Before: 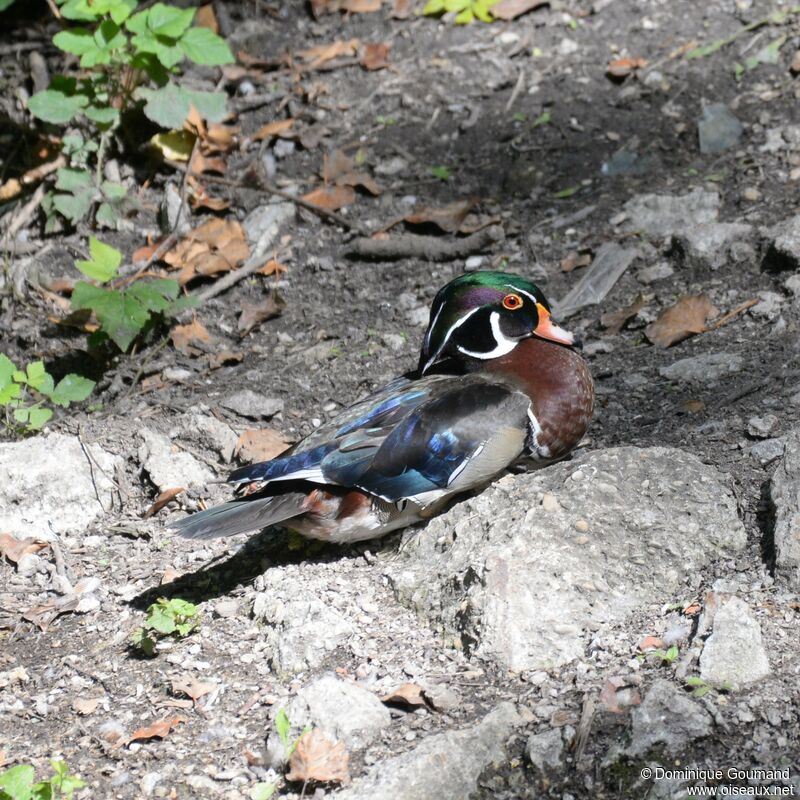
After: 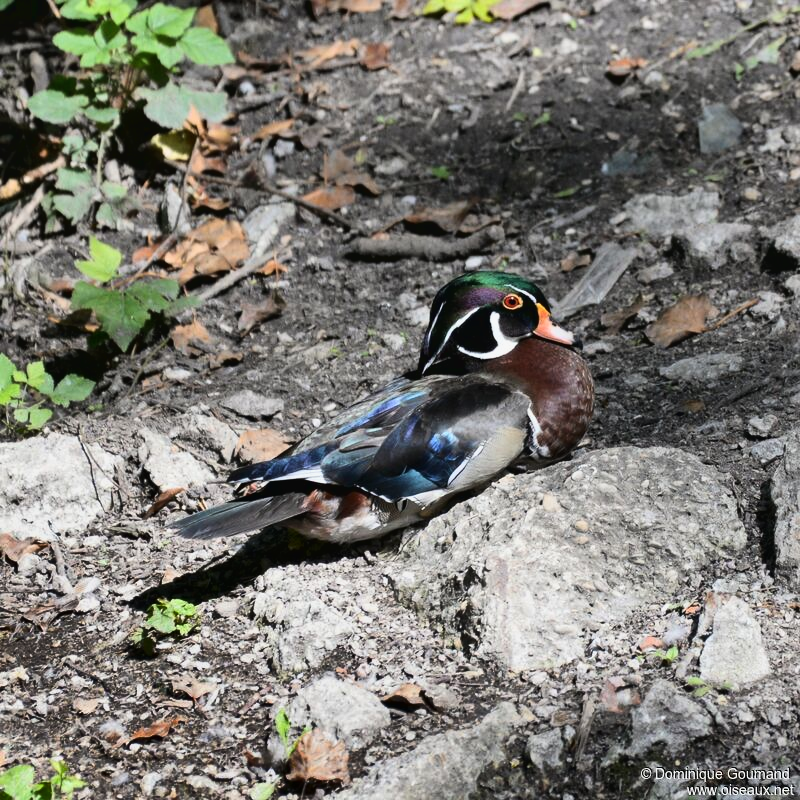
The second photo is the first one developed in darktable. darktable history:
tone curve: curves: ch0 [(0, 0) (0.003, 0.025) (0.011, 0.025) (0.025, 0.025) (0.044, 0.026) (0.069, 0.033) (0.1, 0.053) (0.136, 0.078) (0.177, 0.108) (0.224, 0.153) (0.277, 0.213) (0.335, 0.286) (0.399, 0.372) (0.468, 0.467) (0.543, 0.565) (0.623, 0.675) (0.709, 0.775) (0.801, 0.863) (0.898, 0.936) (1, 1)]
exposure: black level correction 0, exposure 0 EV, compensate exposure bias true, compensate highlight preservation false
shadows and highlights: radius 123.71, shadows 99.39, white point adjustment -2.82, highlights -98.93, soften with gaussian
